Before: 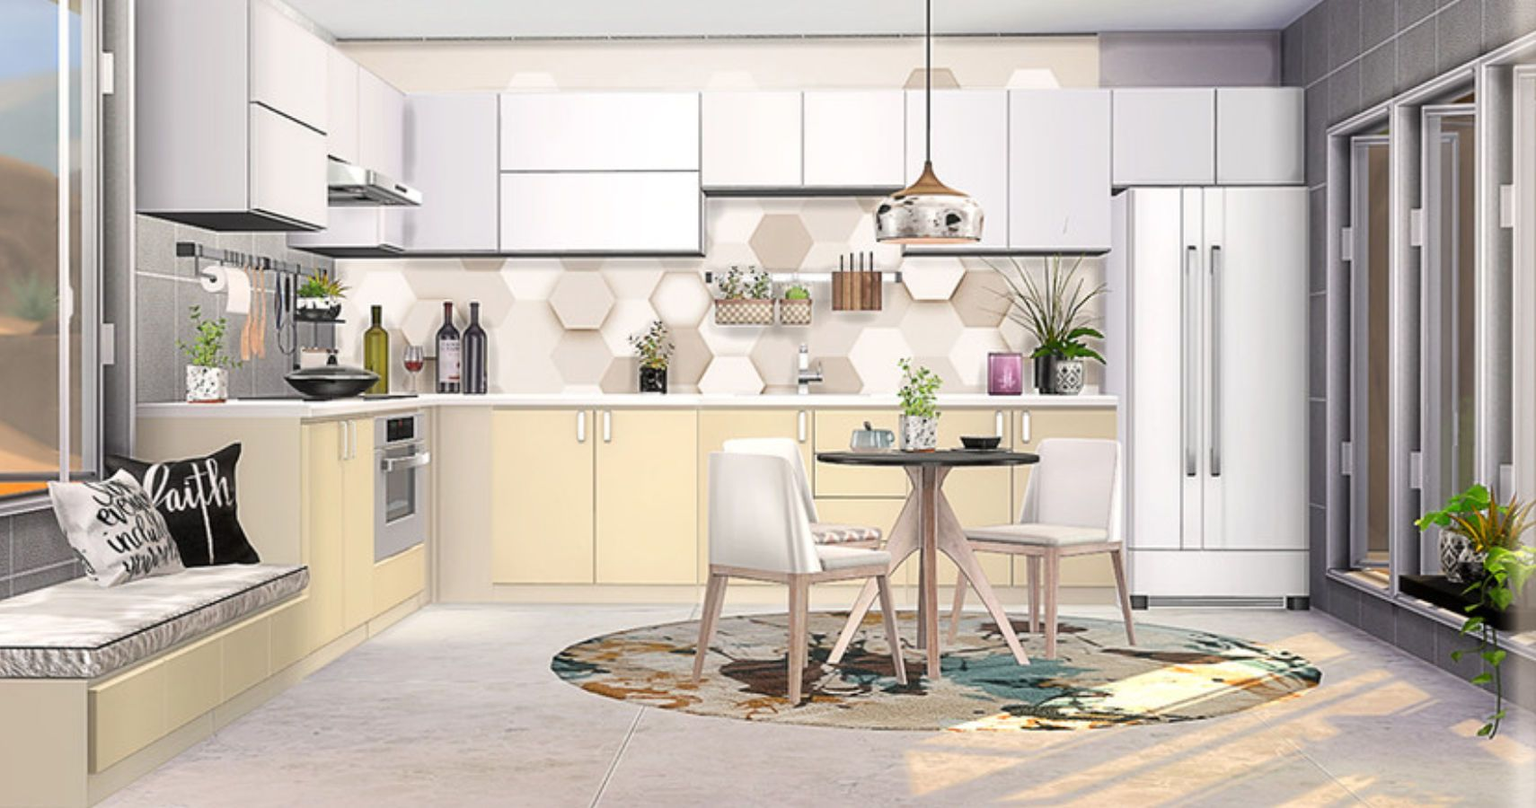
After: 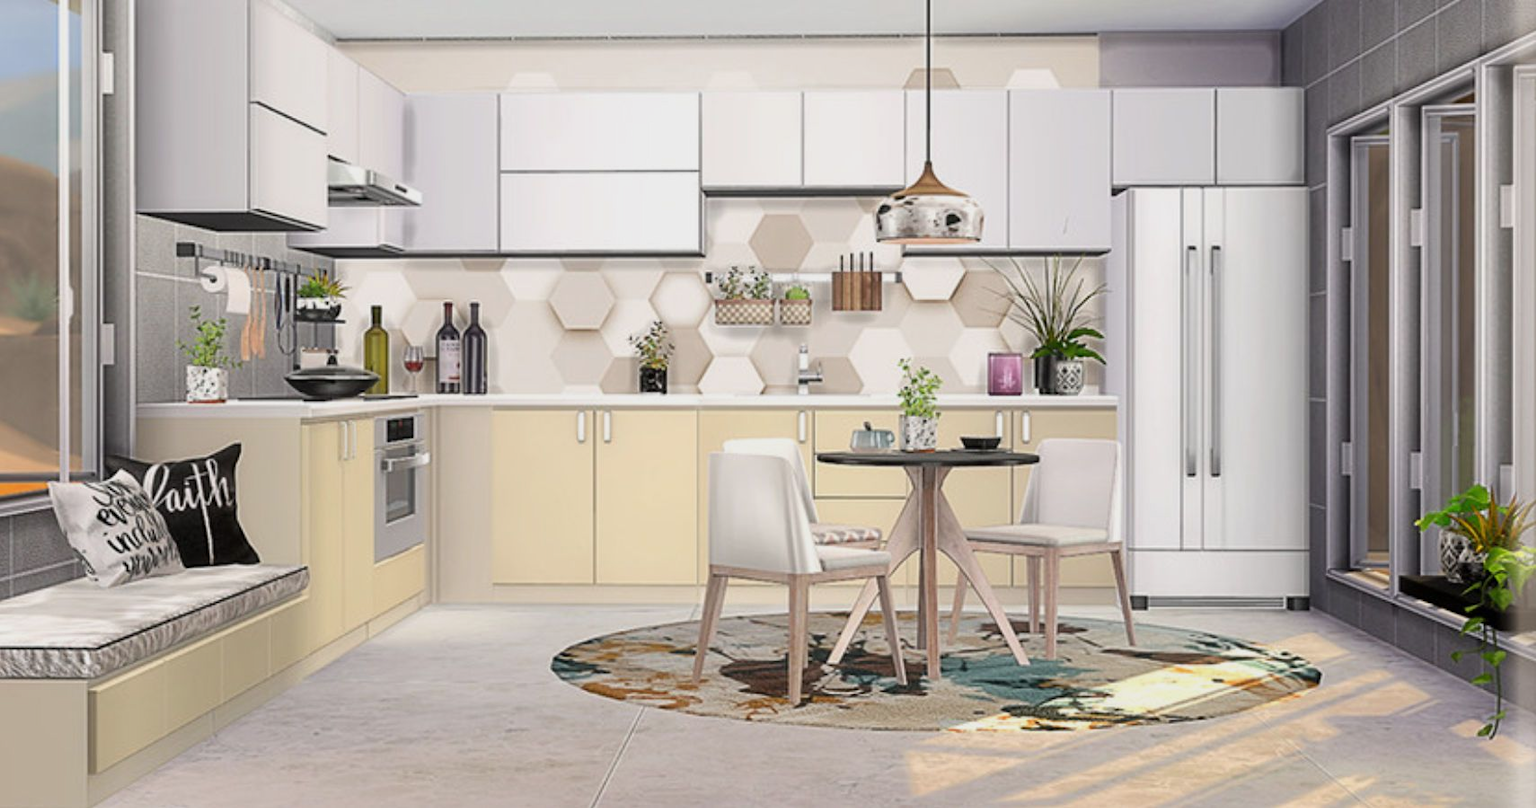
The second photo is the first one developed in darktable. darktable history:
exposure: exposure -0.261 EV, compensate exposure bias true, compensate highlight preservation false
